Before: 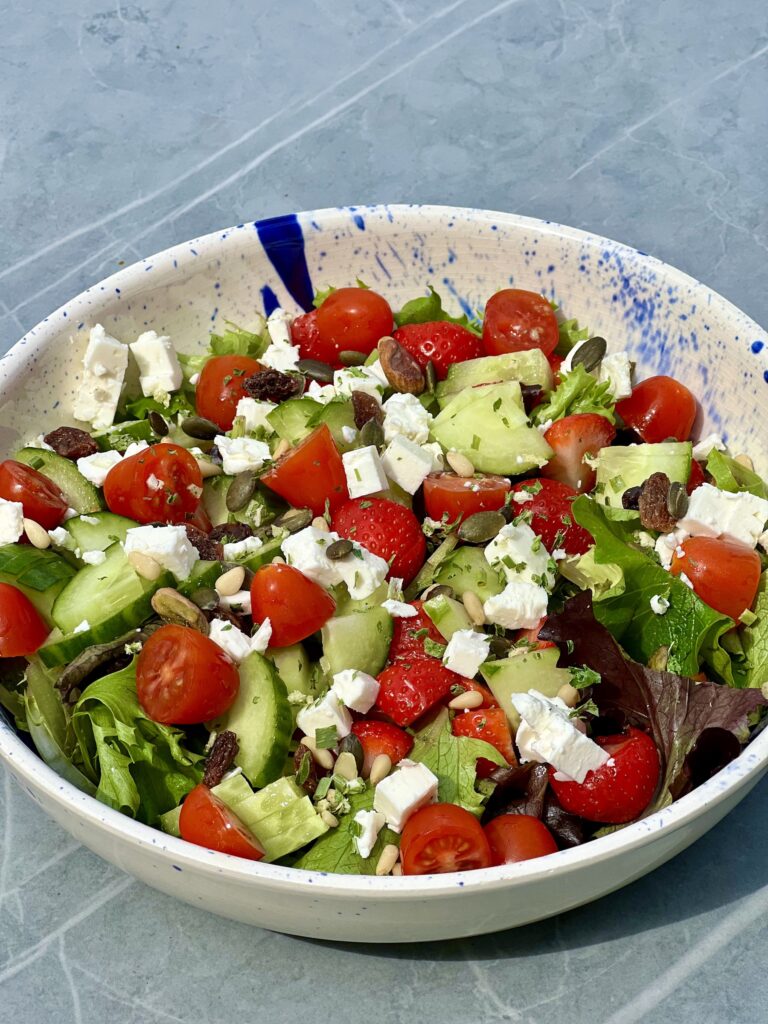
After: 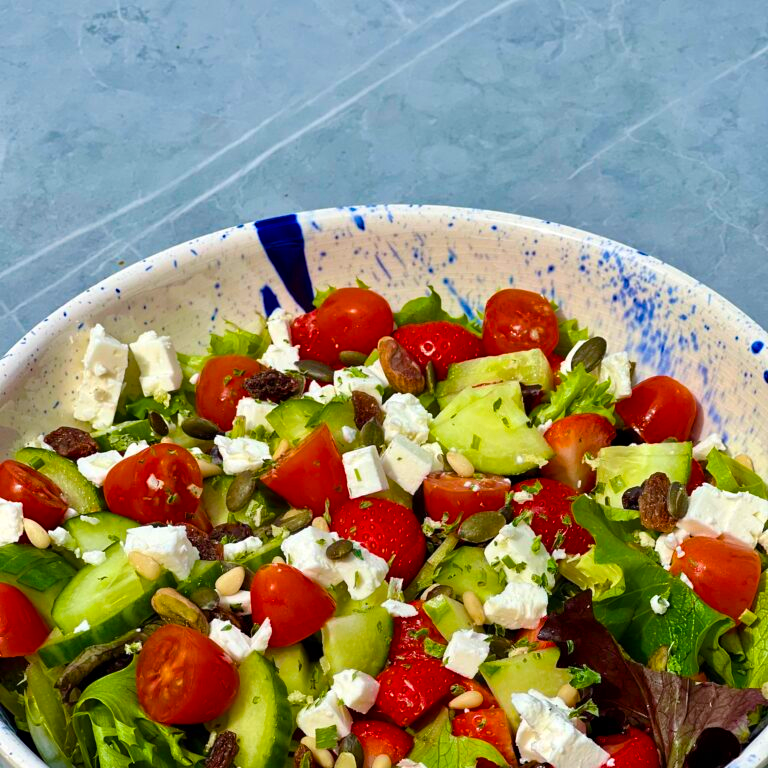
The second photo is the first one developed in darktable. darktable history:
crop: bottom 24.967%
color balance rgb: perceptual saturation grading › global saturation 30%, global vibrance 10%
haze removal: strength 0.12, distance 0.25, compatibility mode true, adaptive false
